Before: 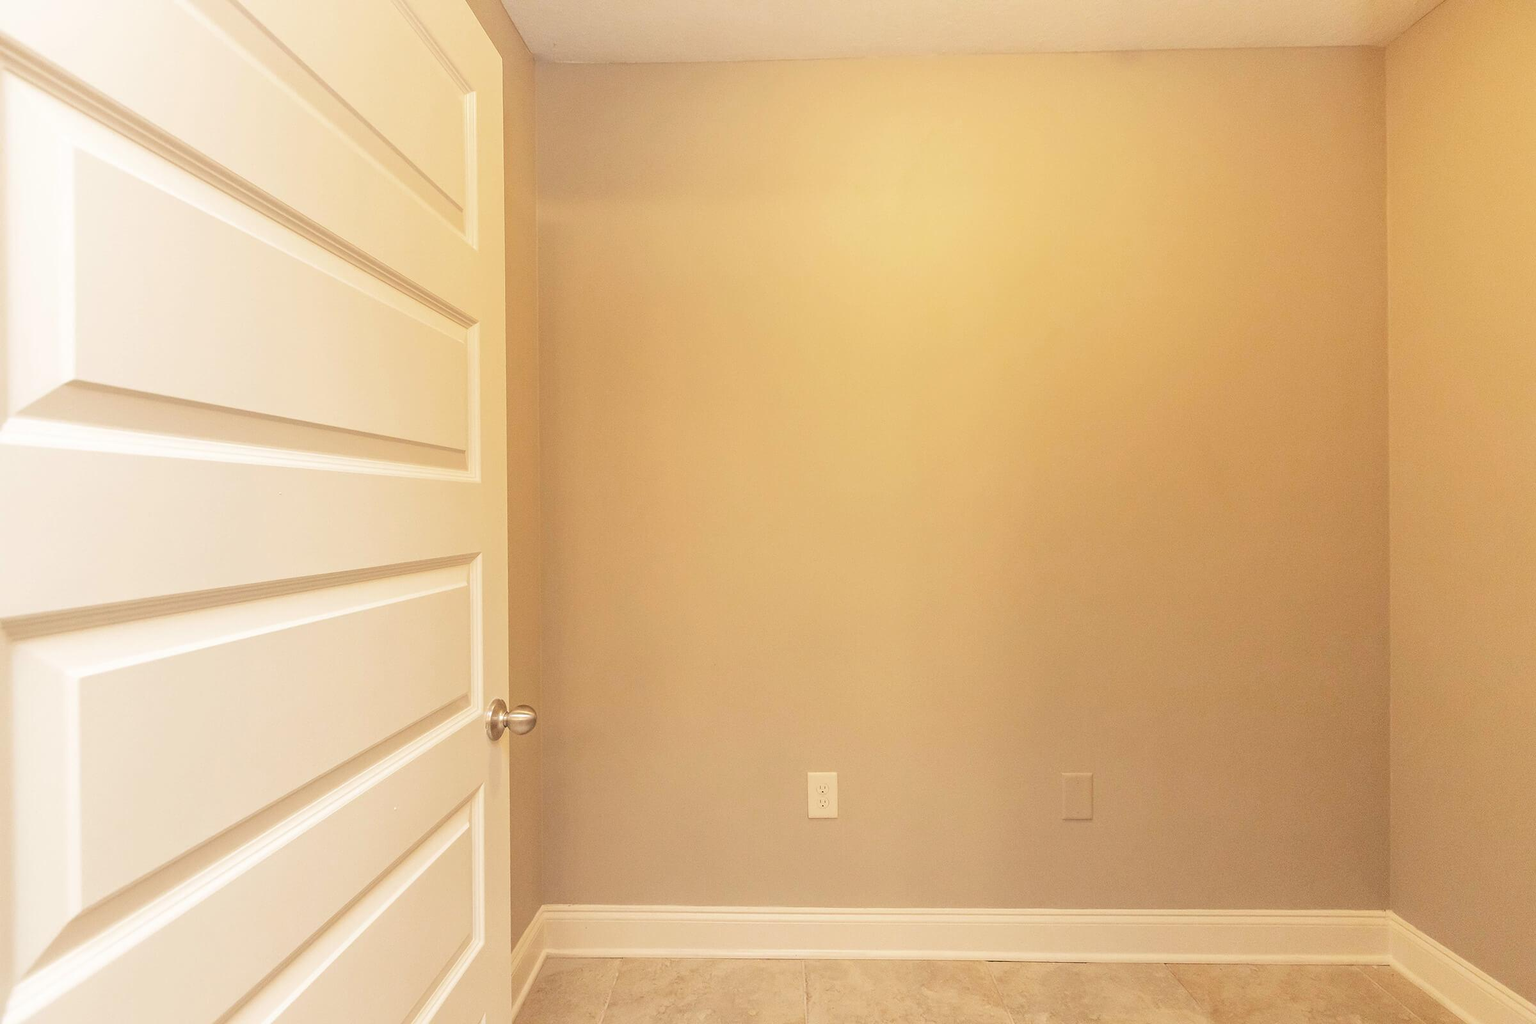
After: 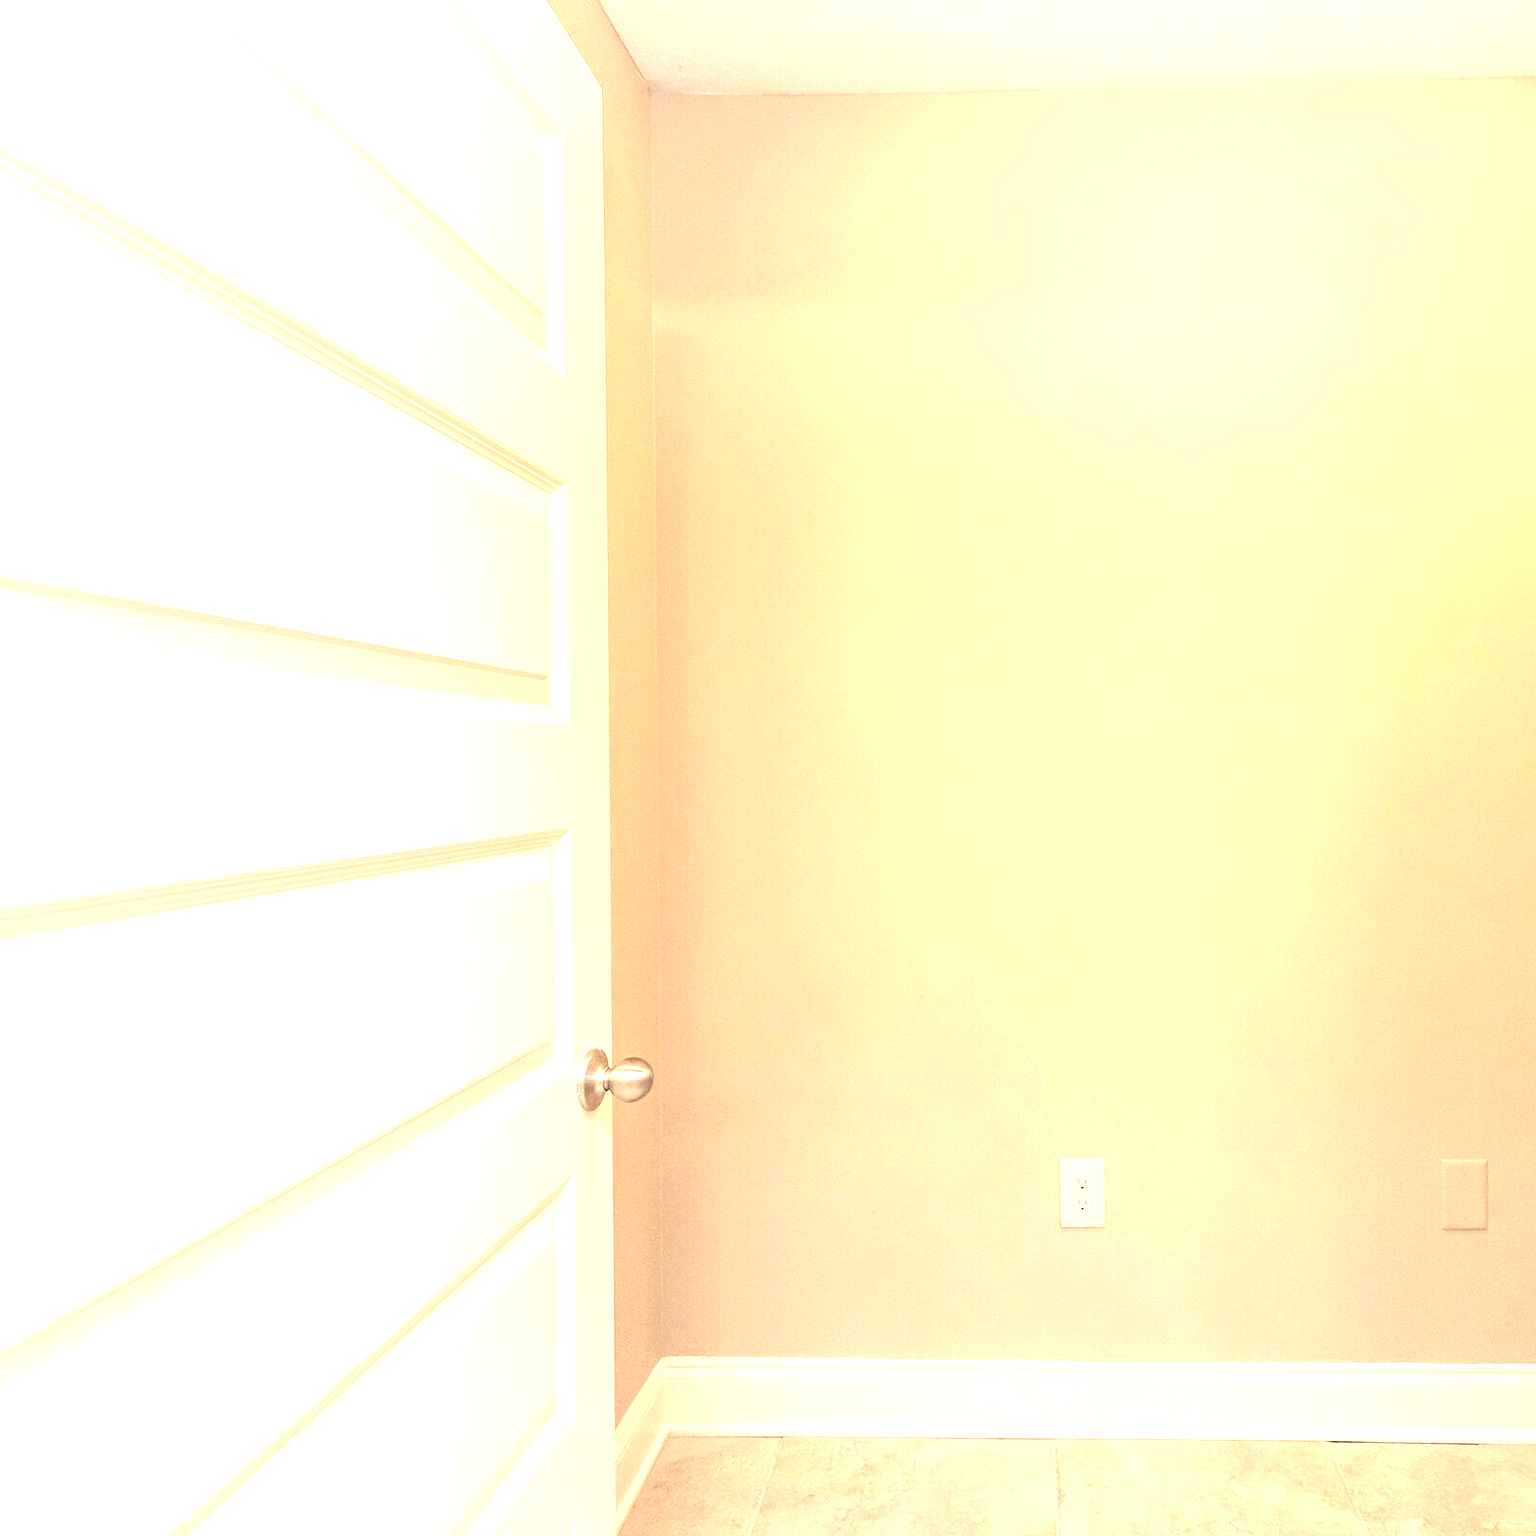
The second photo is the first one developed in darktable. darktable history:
crop and rotate: left 6.617%, right 26.717%
color correction: saturation 0.8
exposure: black level correction 0, exposure 1.2 EV, compensate exposure bias true, compensate highlight preservation false
rgb curve: curves: ch0 [(0, 0) (0.093, 0.159) (0.241, 0.265) (0.414, 0.42) (1, 1)], compensate middle gray true, preserve colors basic power
